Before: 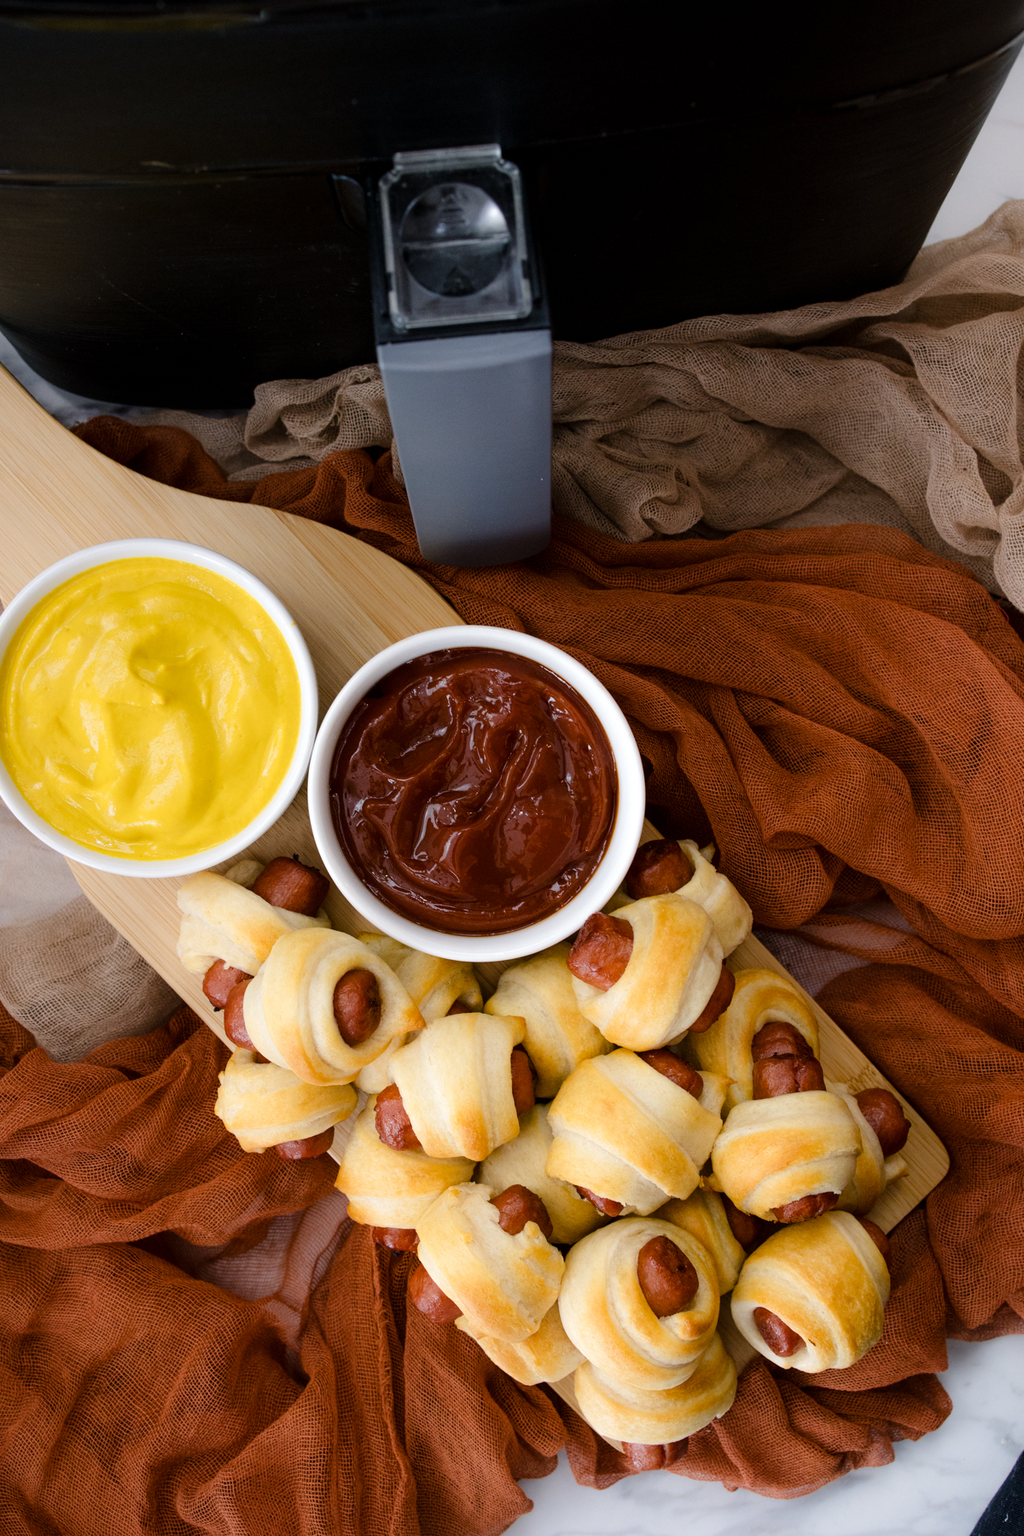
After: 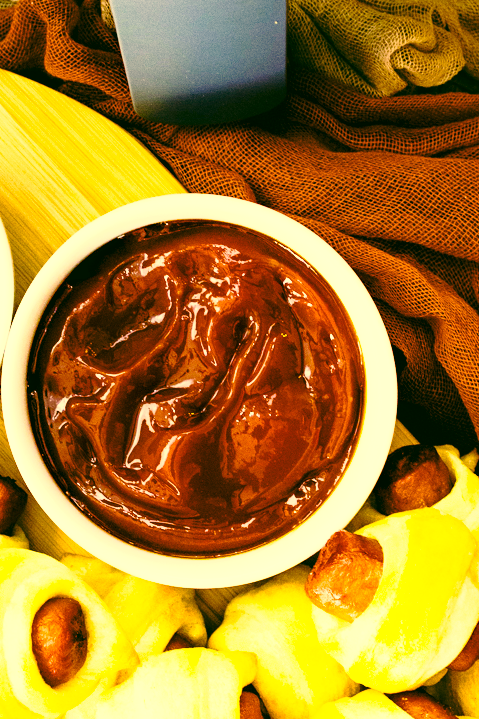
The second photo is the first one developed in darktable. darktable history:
base curve: curves: ch0 [(0, 0) (0.036, 0.037) (0.121, 0.228) (0.46, 0.76) (0.859, 0.983) (1, 1)], preserve colors none
exposure: black level correction 0, exposure 1.1 EV, compensate highlight preservation false
crop: left 30%, top 30%, right 30%, bottom 30%
shadows and highlights: shadows 0, highlights 40
color correction: highlights a* 5.62, highlights b* 33.57, shadows a* -25.86, shadows b* 4.02
local contrast: mode bilateral grid, contrast 20, coarseness 50, detail 120%, midtone range 0.2
haze removal: compatibility mode true, adaptive false
color balance rgb: perceptual saturation grading › global saturation 30%, global vibrance 20%
